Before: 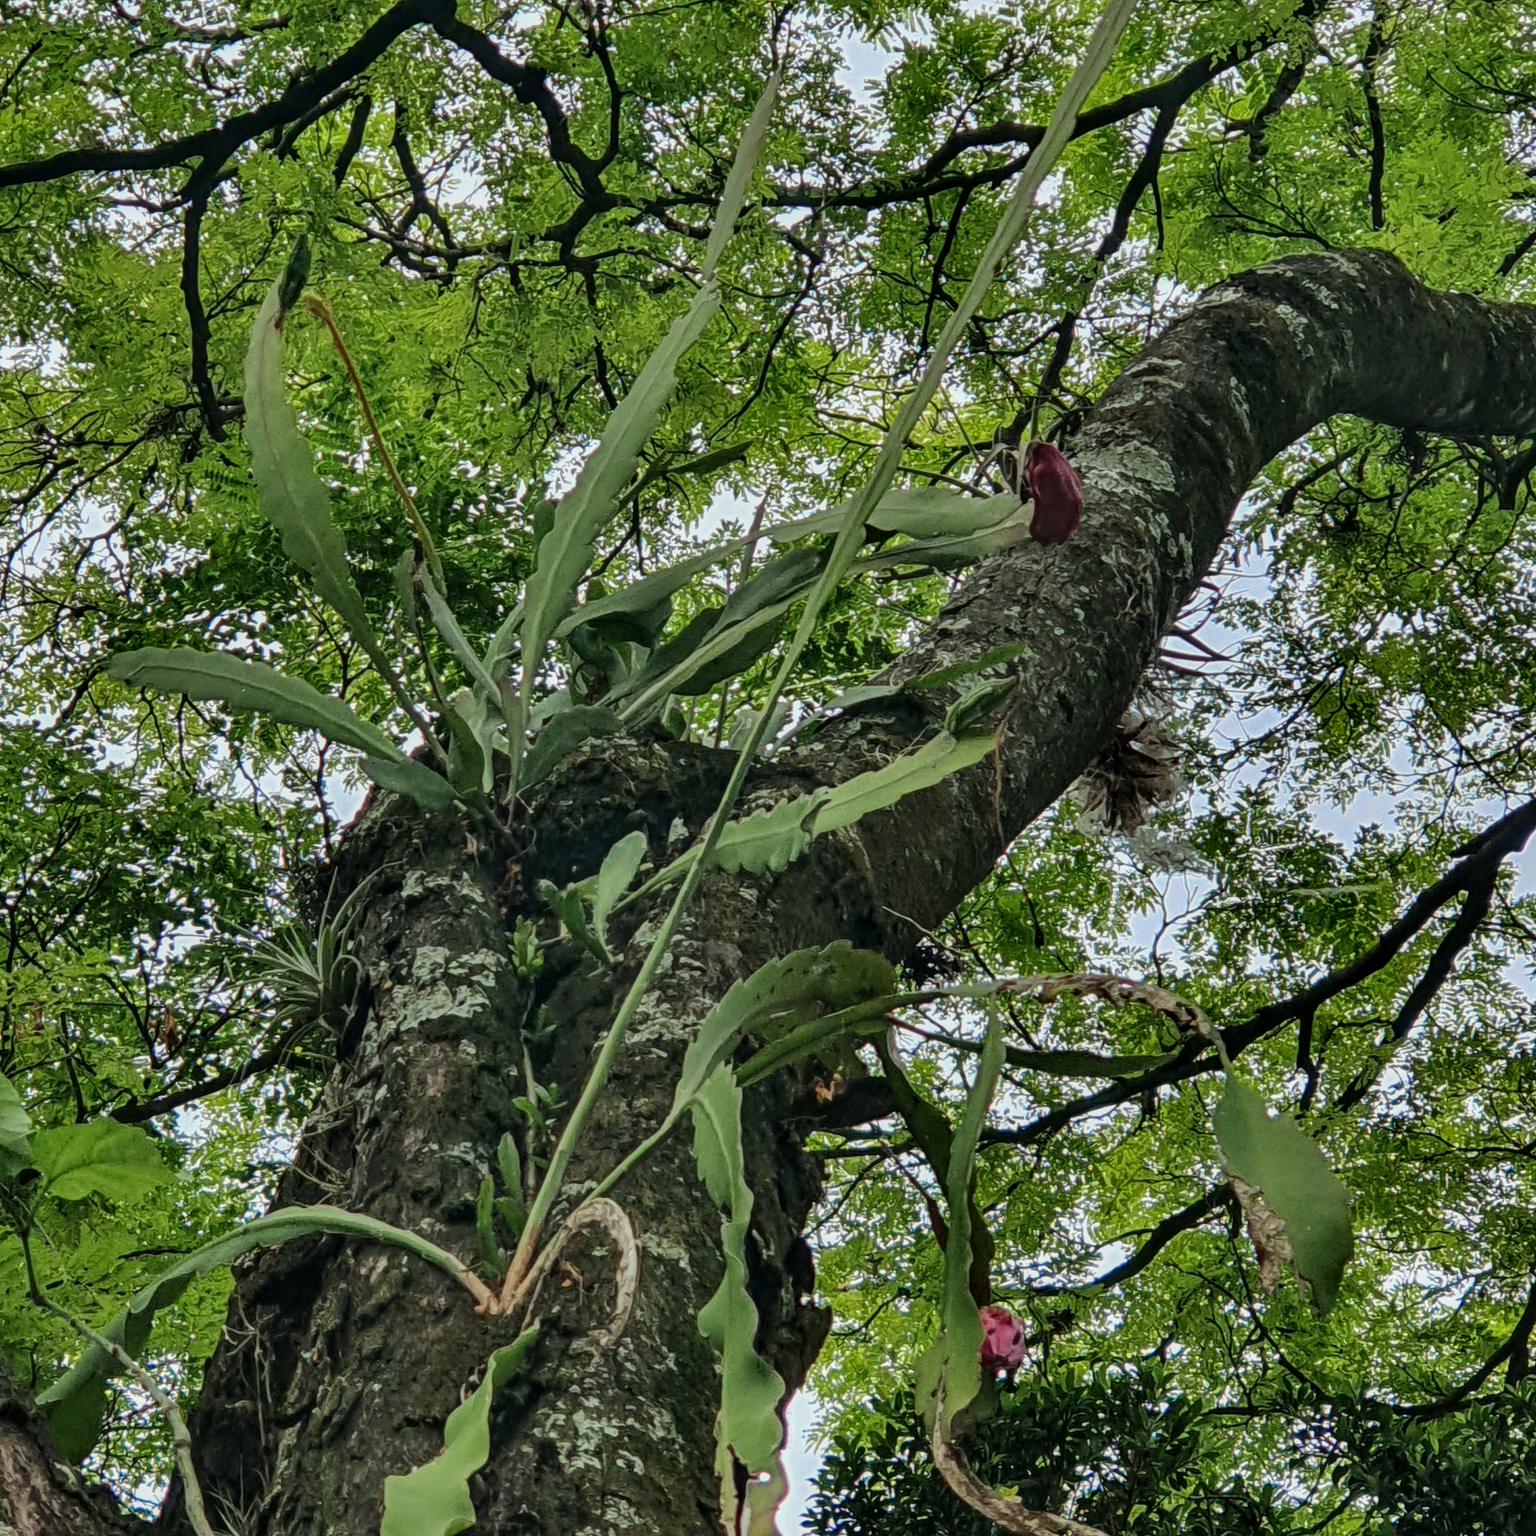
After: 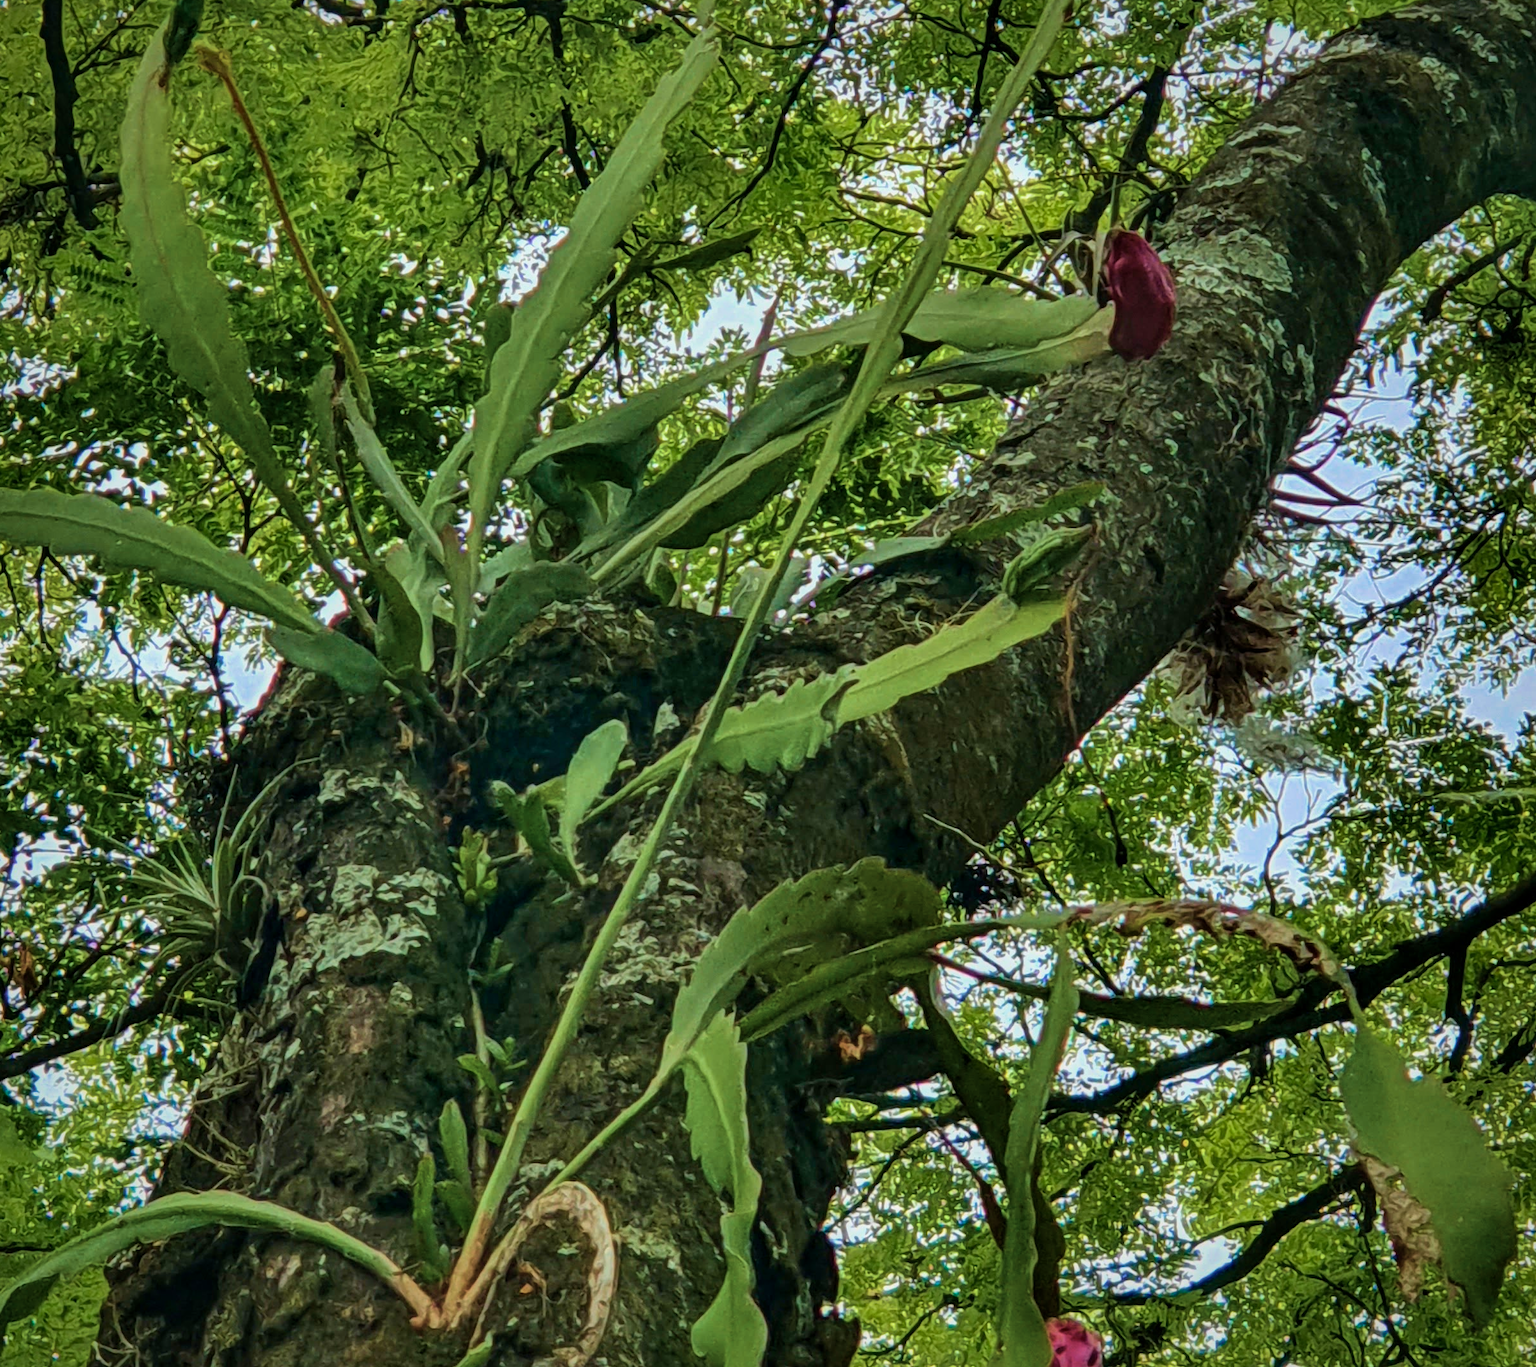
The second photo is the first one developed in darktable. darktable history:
vignetting: fall-off start 80.87%, fall-off radius 61.59%, brightness -0.384, saturation 0.007, center (0, 0.007), automatic ratio true, width/height ratio 1.418
velvia: strength 75%
crop: left 9.712%, top 16.928%, right 10.845%, bottom 12.332%
